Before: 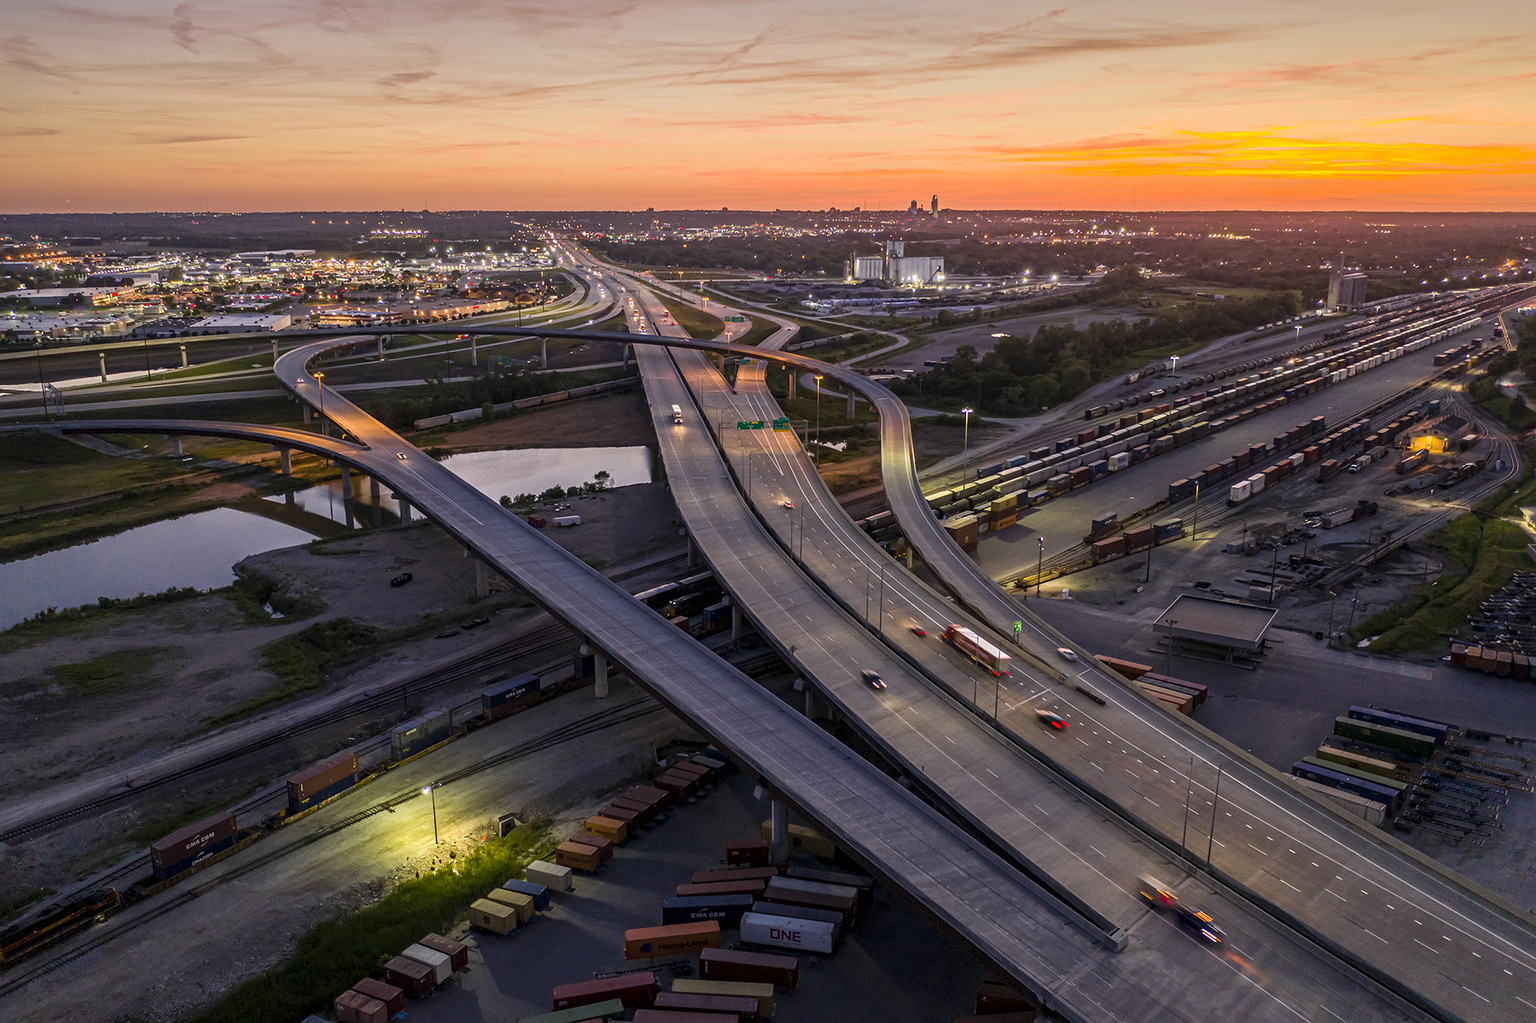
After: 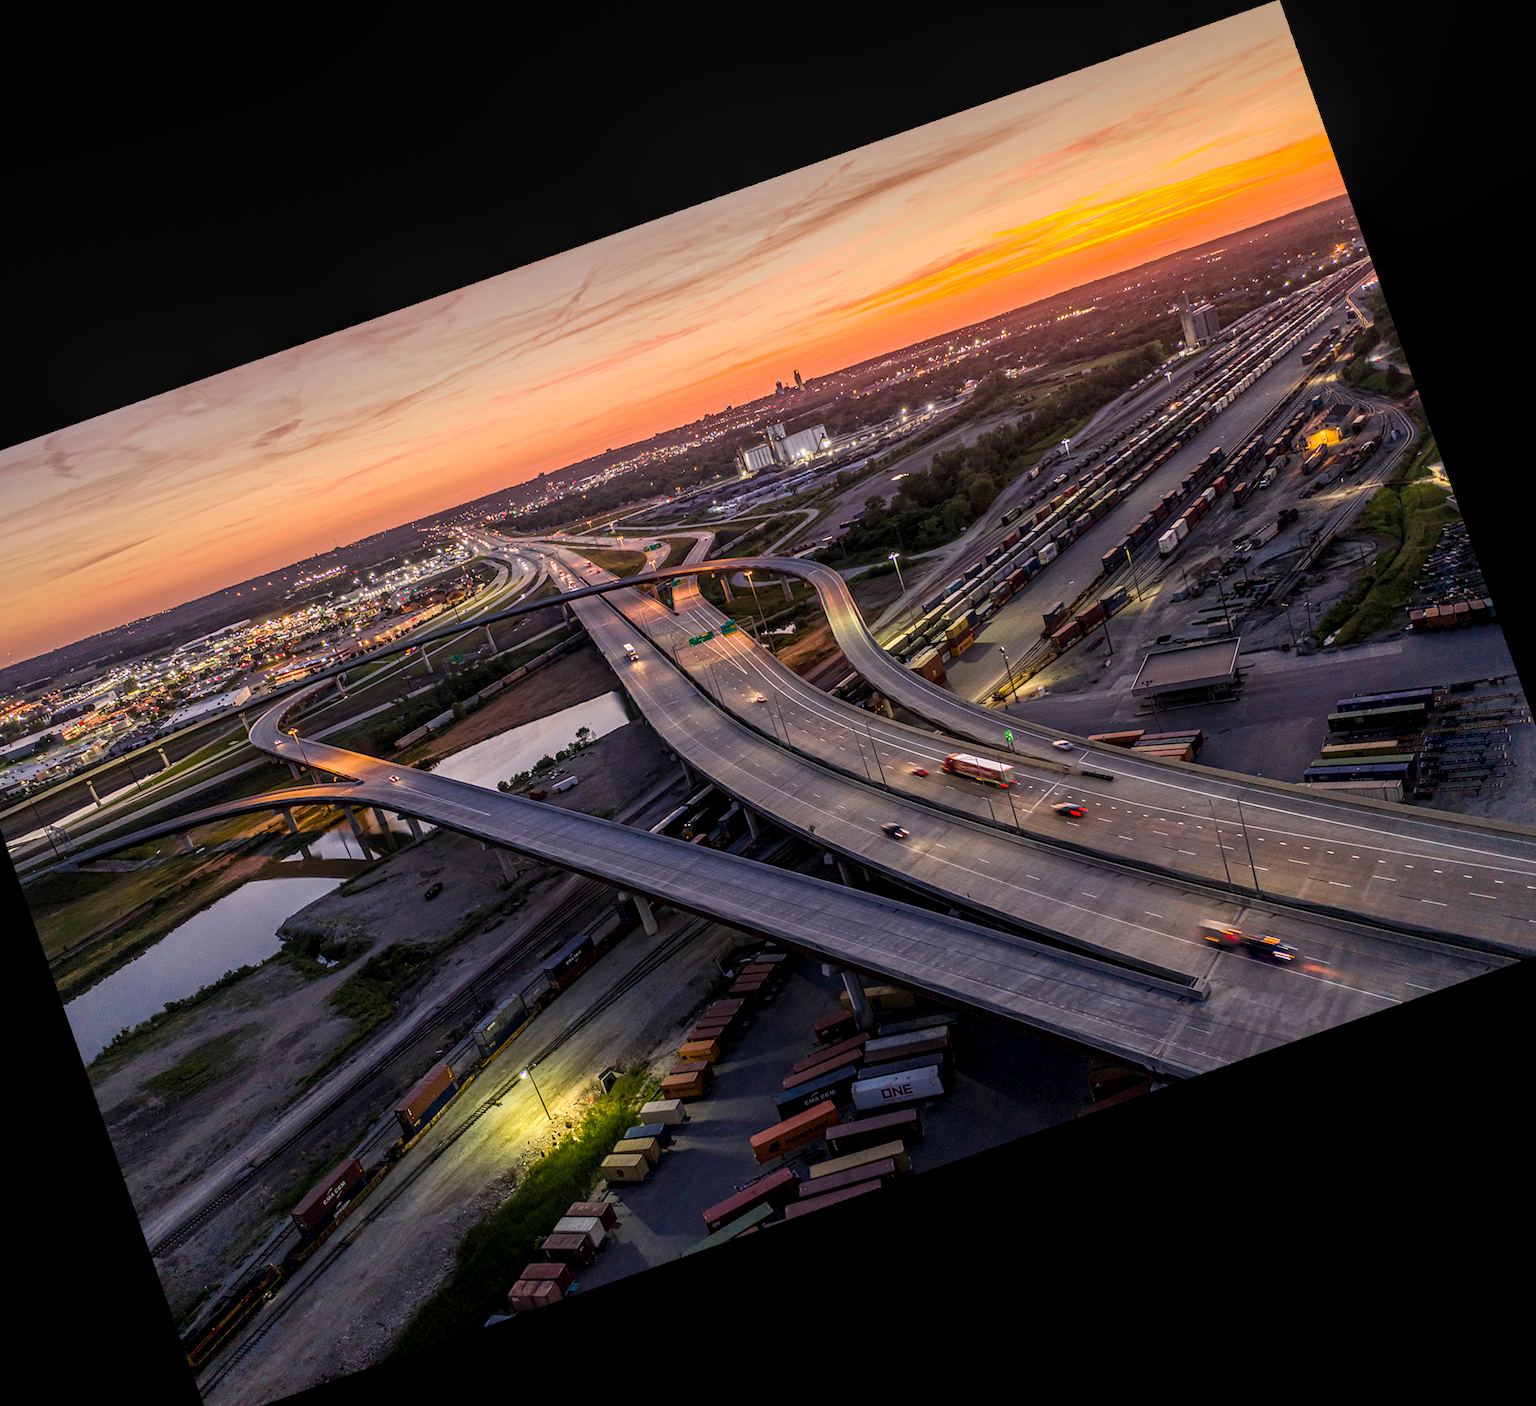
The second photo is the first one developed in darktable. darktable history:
local contrast: on, module defaults
crop and rotate: angle 19.43°, left 6.812%, right 4.125%, bottom 1.087%
